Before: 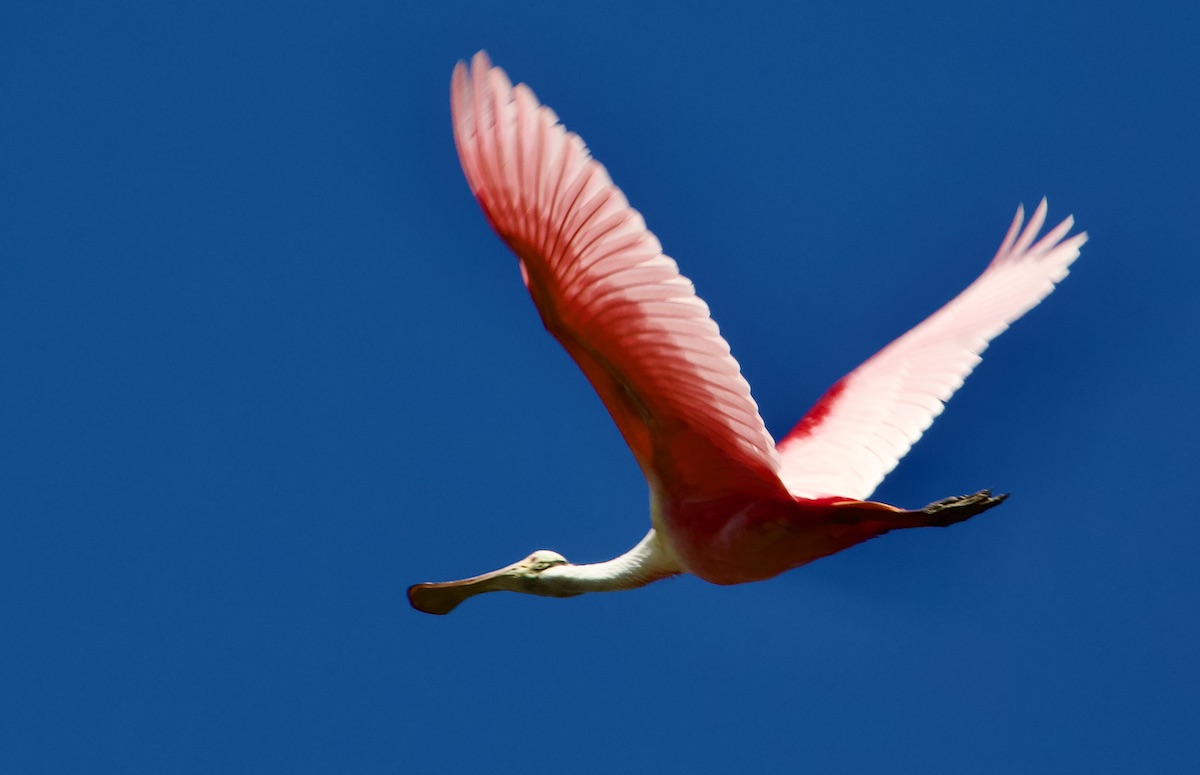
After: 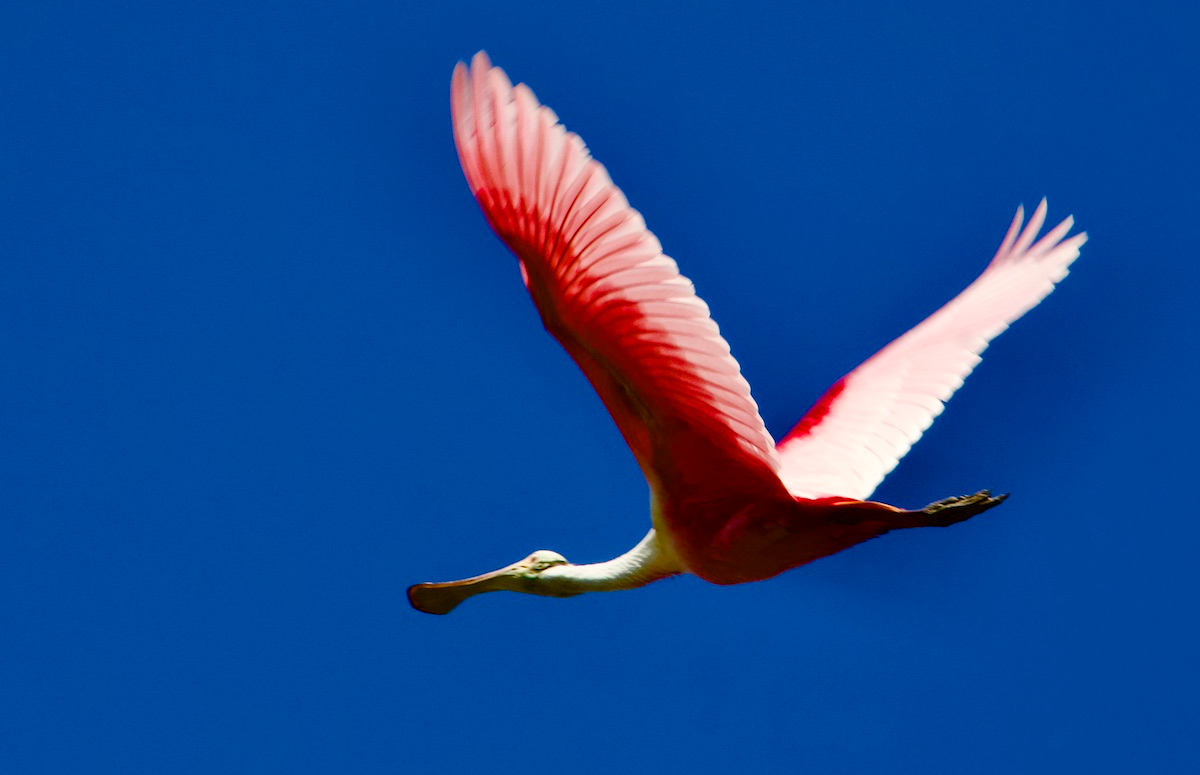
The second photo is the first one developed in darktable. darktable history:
color balance rgb "basic colorfulness: vibrant colors": perceptual saturation grading › global saturation 20%, perceptual saturation grading › highlights -25%, perceptual saturation grading › shadows 50%
